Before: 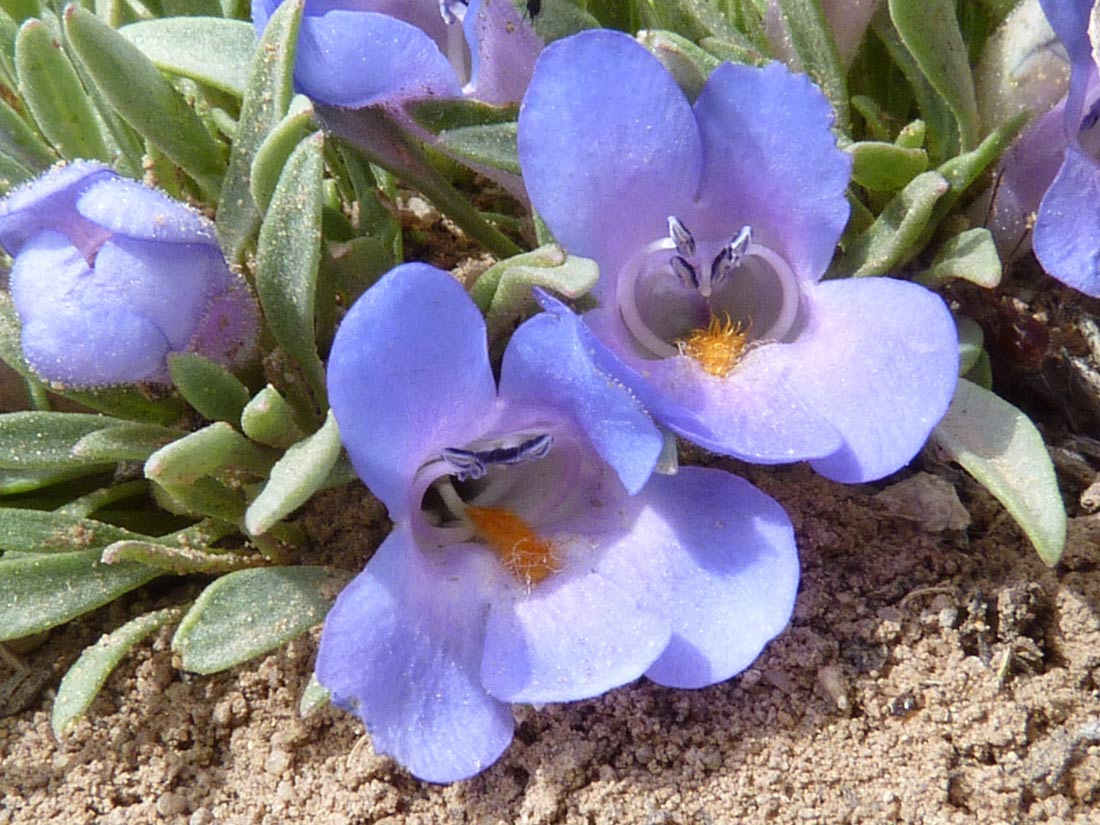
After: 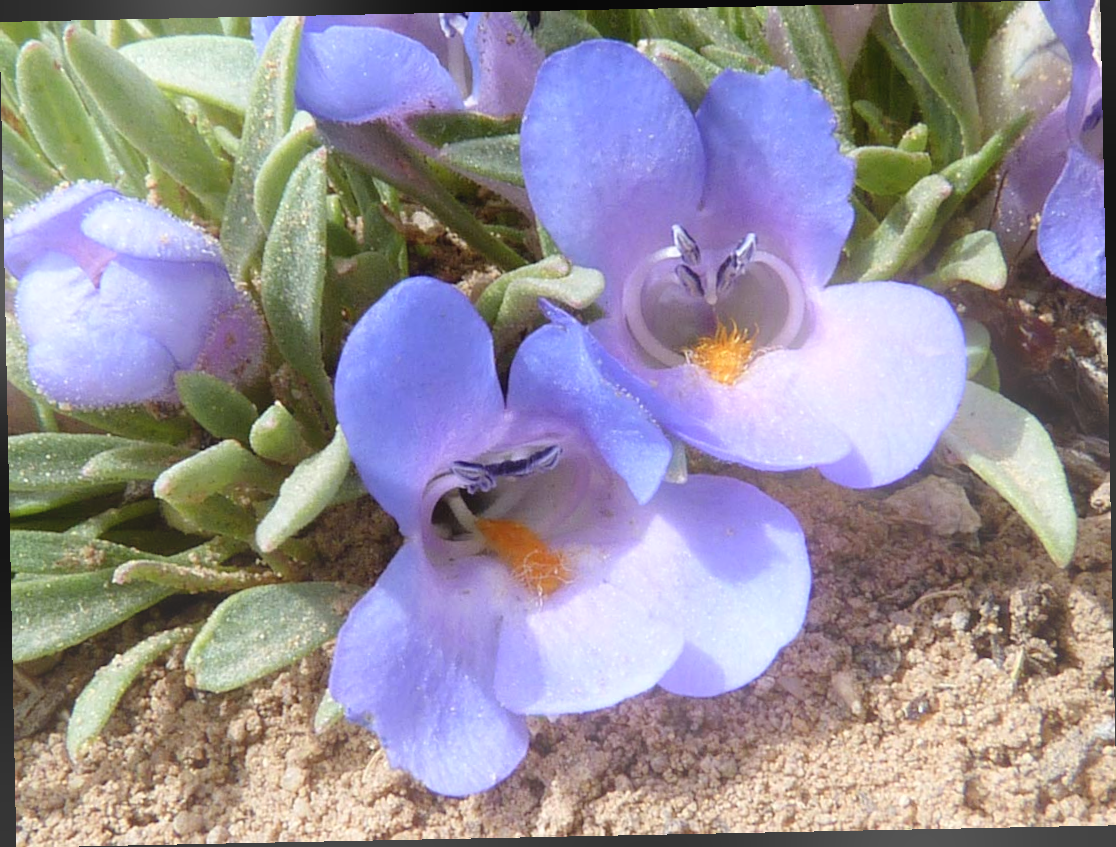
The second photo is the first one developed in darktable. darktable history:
rotate and perspective: rotation -1.17°, automatic cropping off
bloom: on, module defaults
